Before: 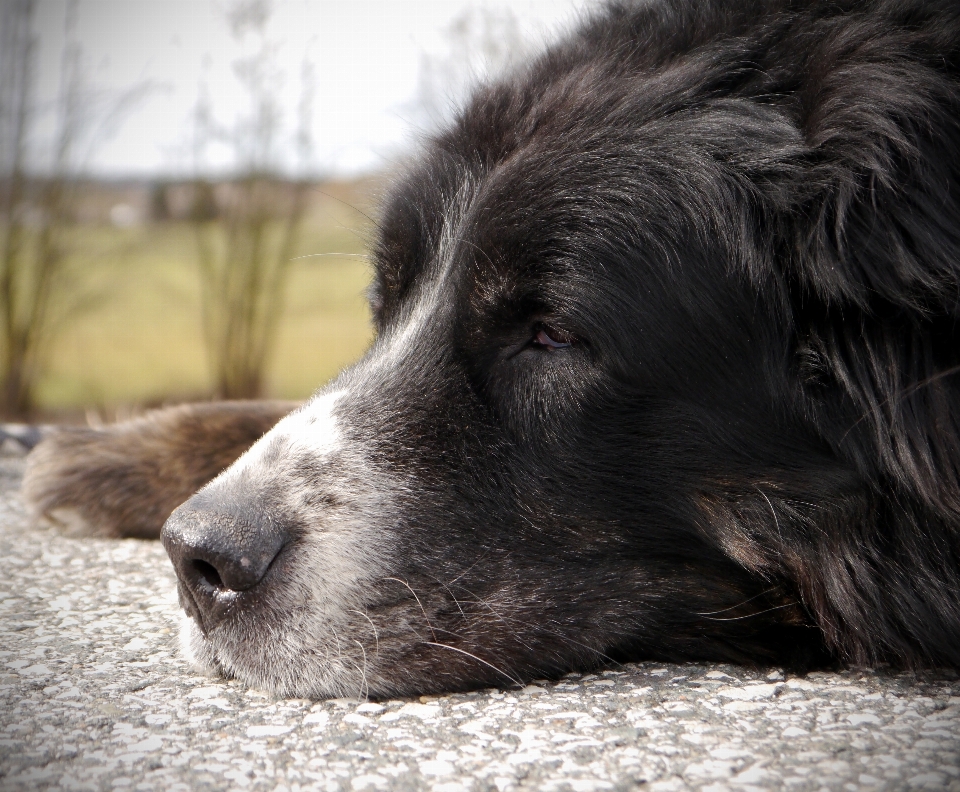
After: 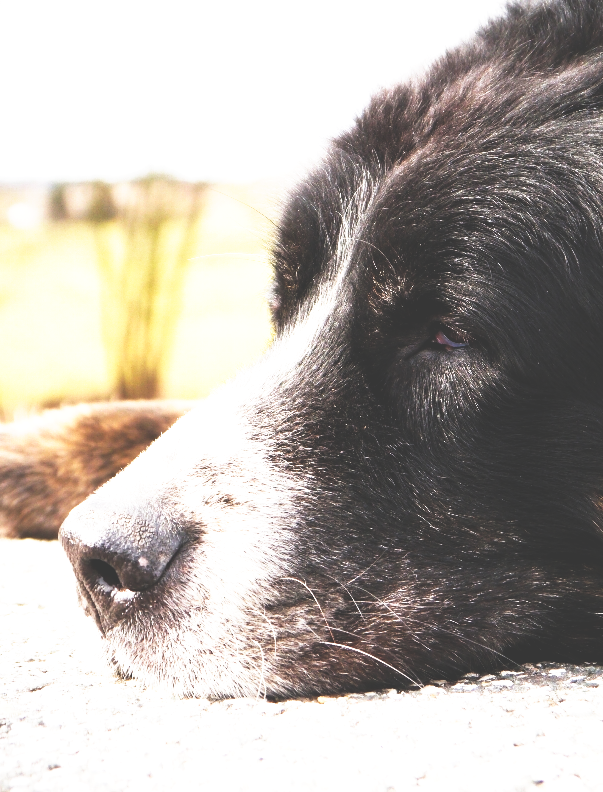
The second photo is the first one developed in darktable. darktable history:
crop: left 10.644%, right 26.528%
exposure: exposure 1.137 EV, compensate highlight preservation false
base curve: curves: ch0 [(0, 0.036) (0.007, 0.037) (0.604, 0.887) (1, 1)], preserve colors none
